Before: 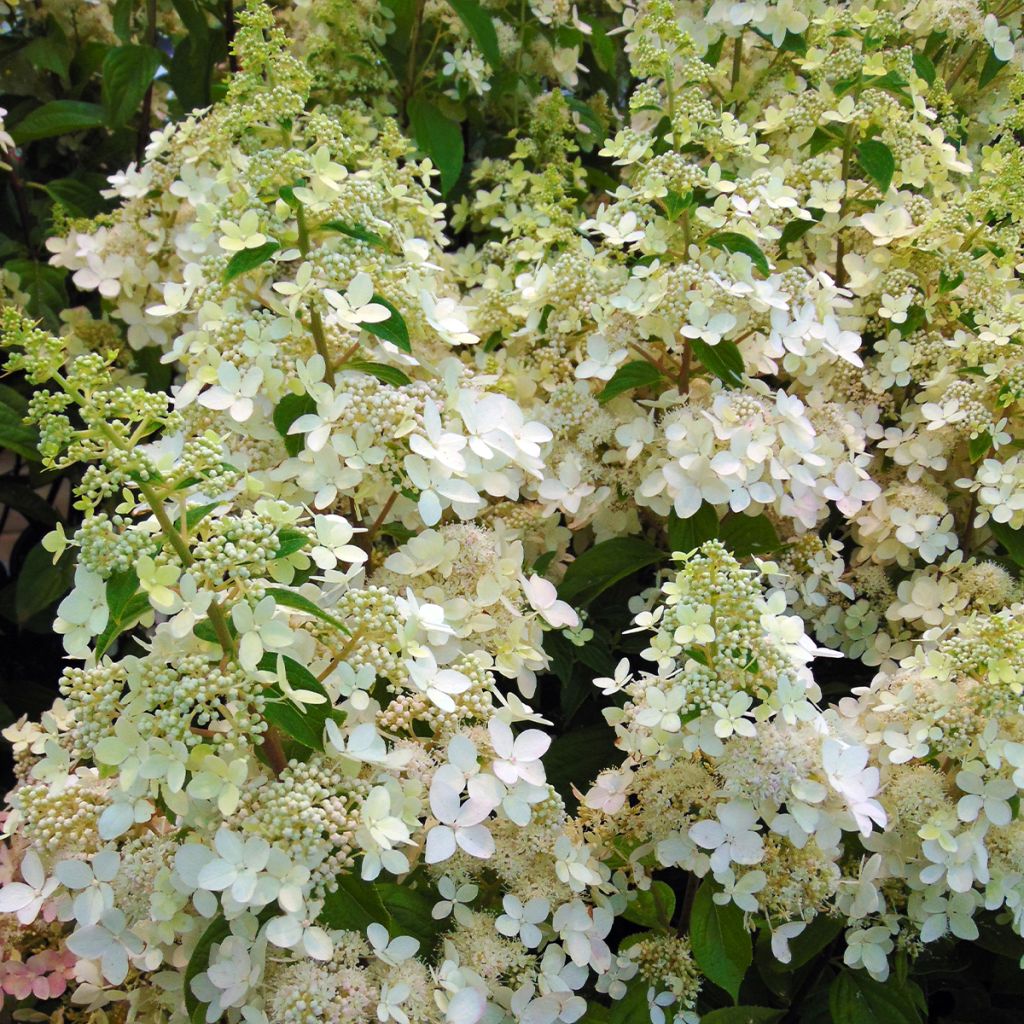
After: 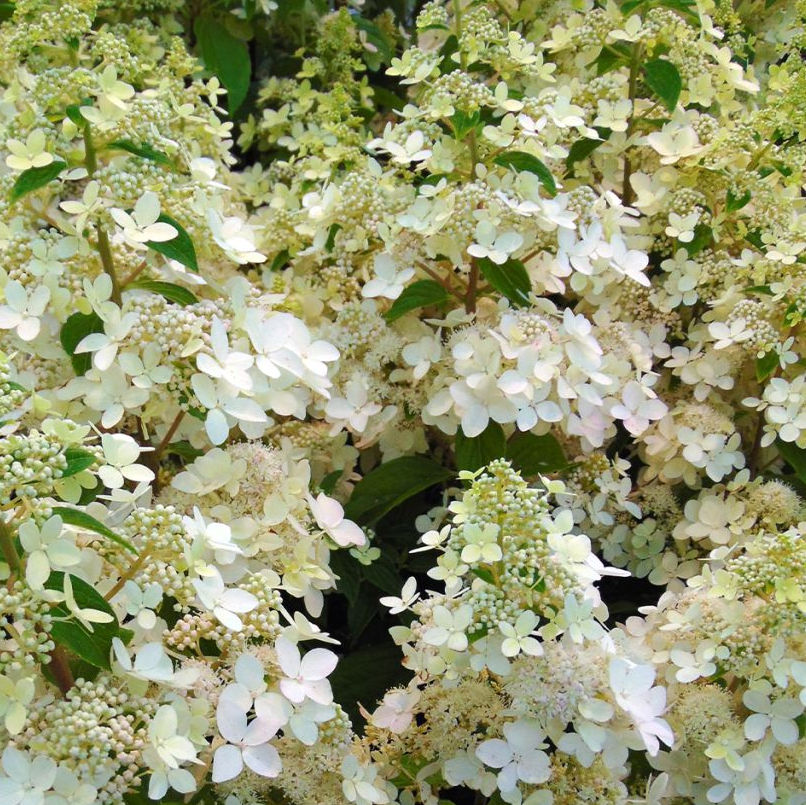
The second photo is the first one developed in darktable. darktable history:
crop and rotate: left 20.831%, top 7.95%, right 0.396%, bottom 13.341%
